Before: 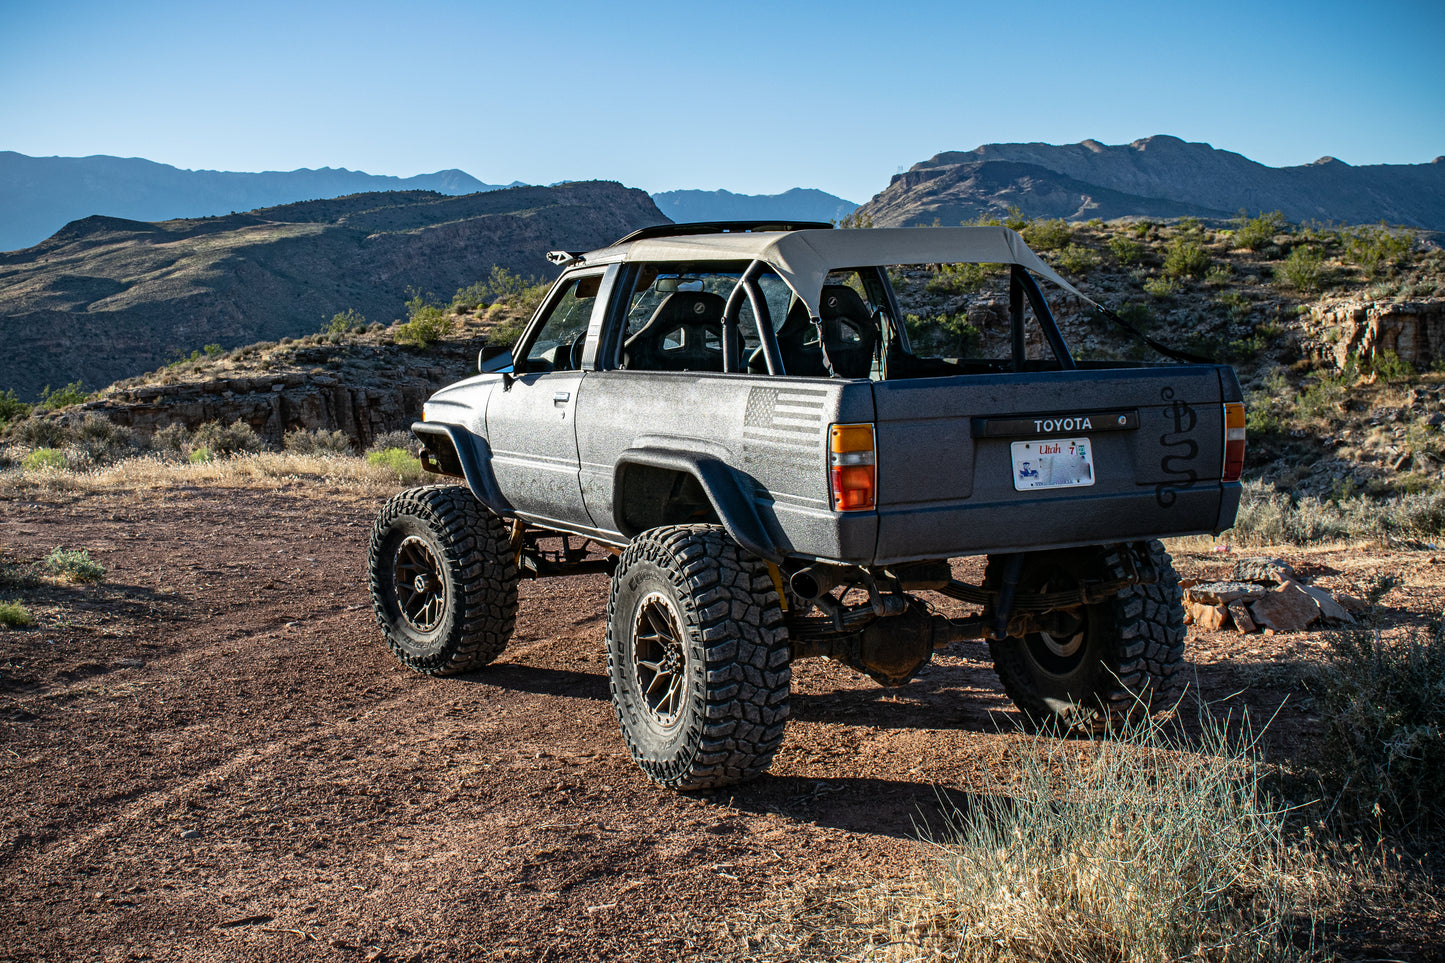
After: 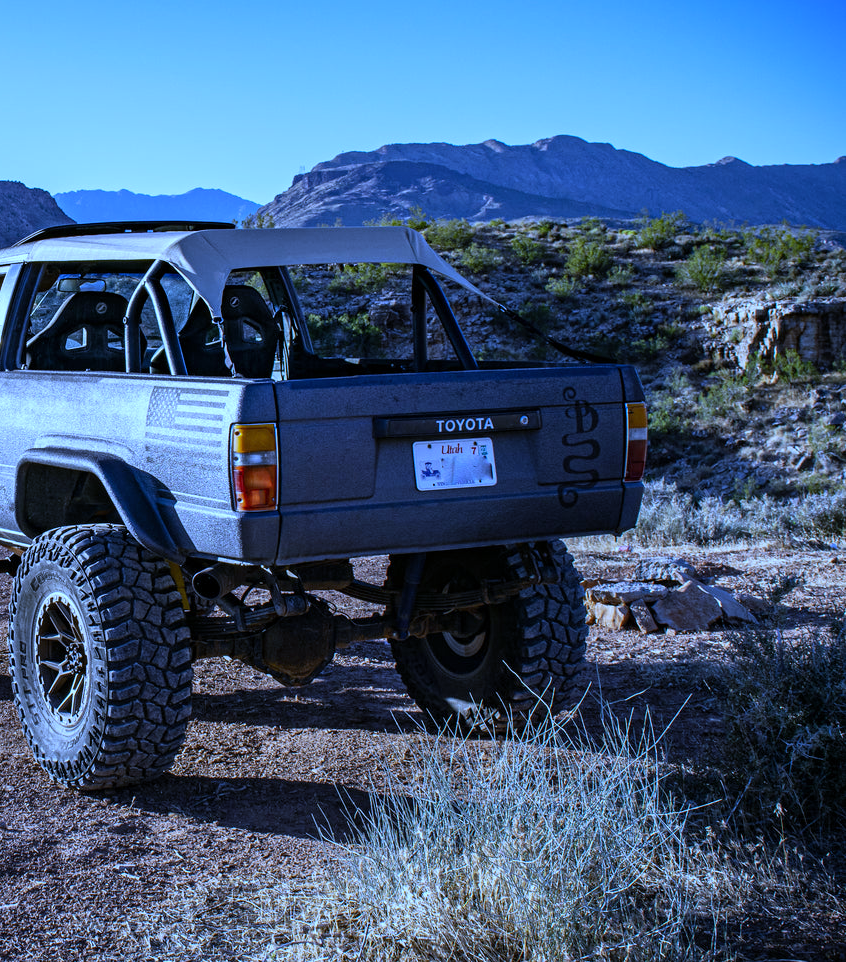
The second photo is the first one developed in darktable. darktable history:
crop: left 41.402%
white balance: red 0.766, blue 1.537
